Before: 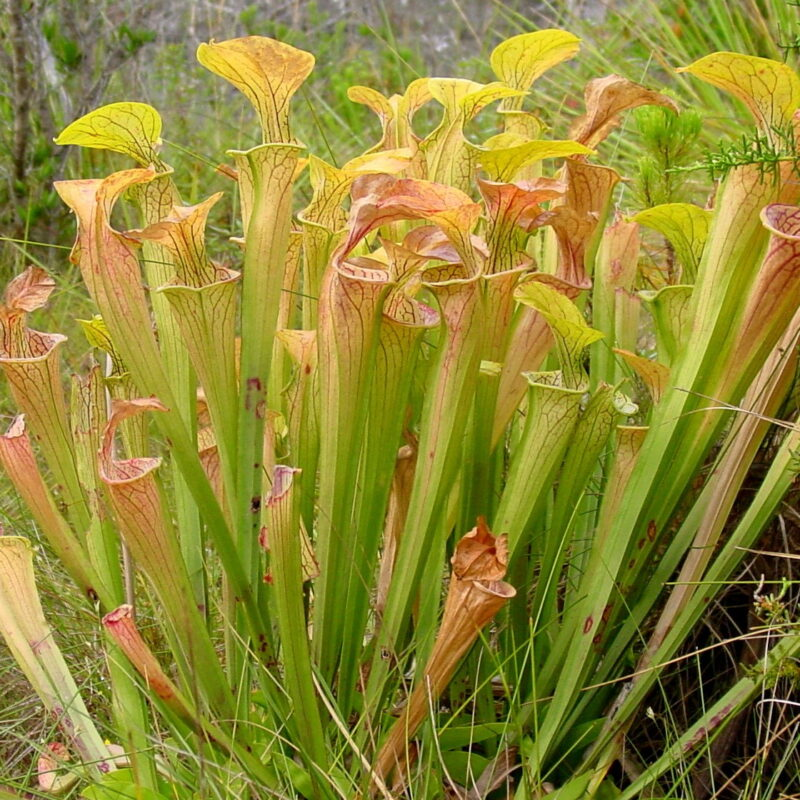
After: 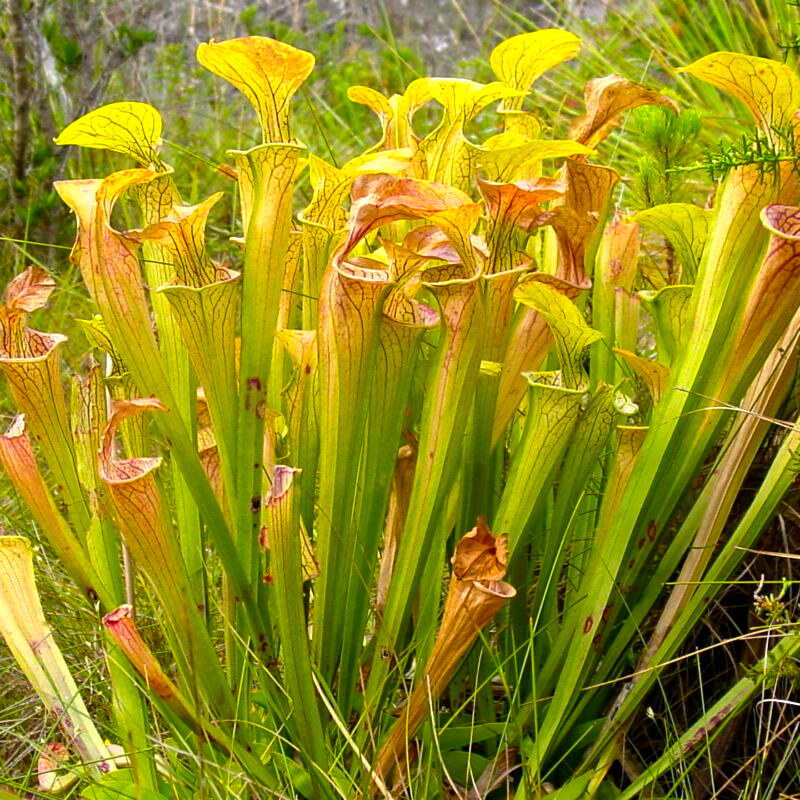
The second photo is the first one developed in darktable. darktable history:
color balance rgb: power › hue 173.19°, perceptual saturation grading › global saturation 30.752%, perceptual brilliance grading › global brilliance 15.19%, perceptual brilliance grading › shadows -35.249%
